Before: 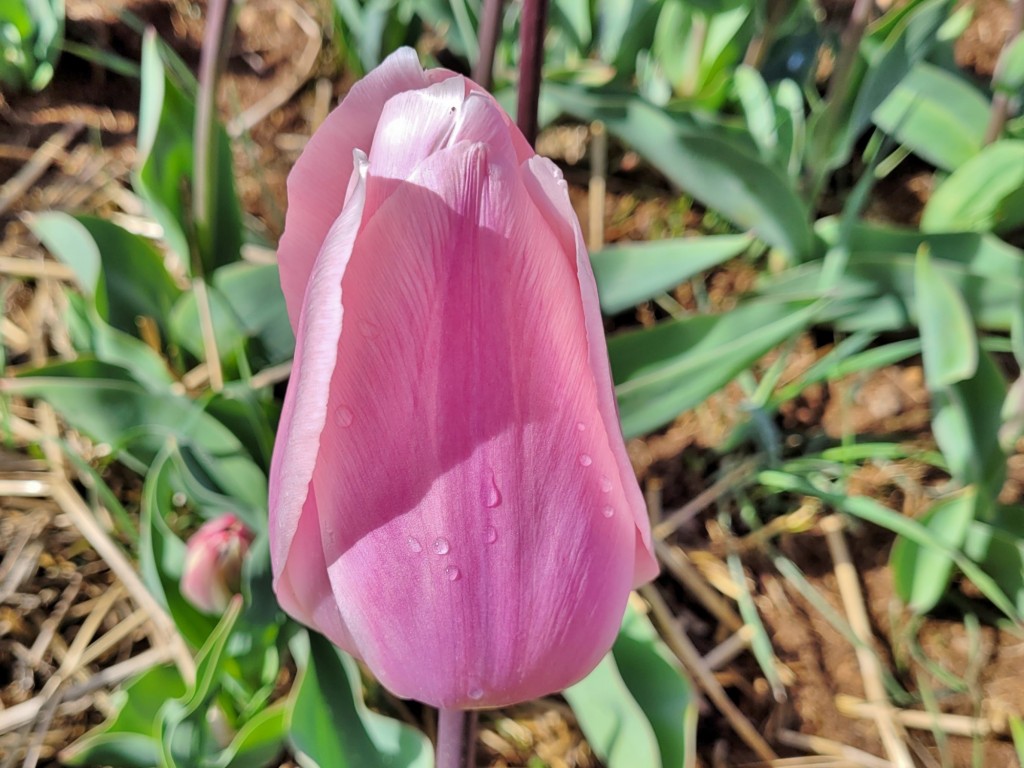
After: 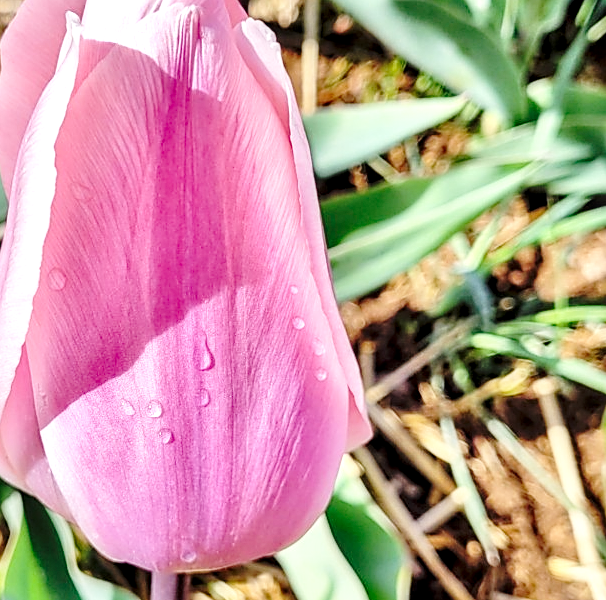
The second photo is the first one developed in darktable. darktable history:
local contrast: highlights 58%, detail 145%
sharpen: on, module defaults
crop and rotate: left 28.104%, top 17.851%, right 12.714%, bottom 3.918%
base curve: curves: ch0 [(0, 0) (0.032, 0.037) (0.105, 0.228) (0.435, 0.76) (0.856, 0.983) (1, 1)], preserve colors none
